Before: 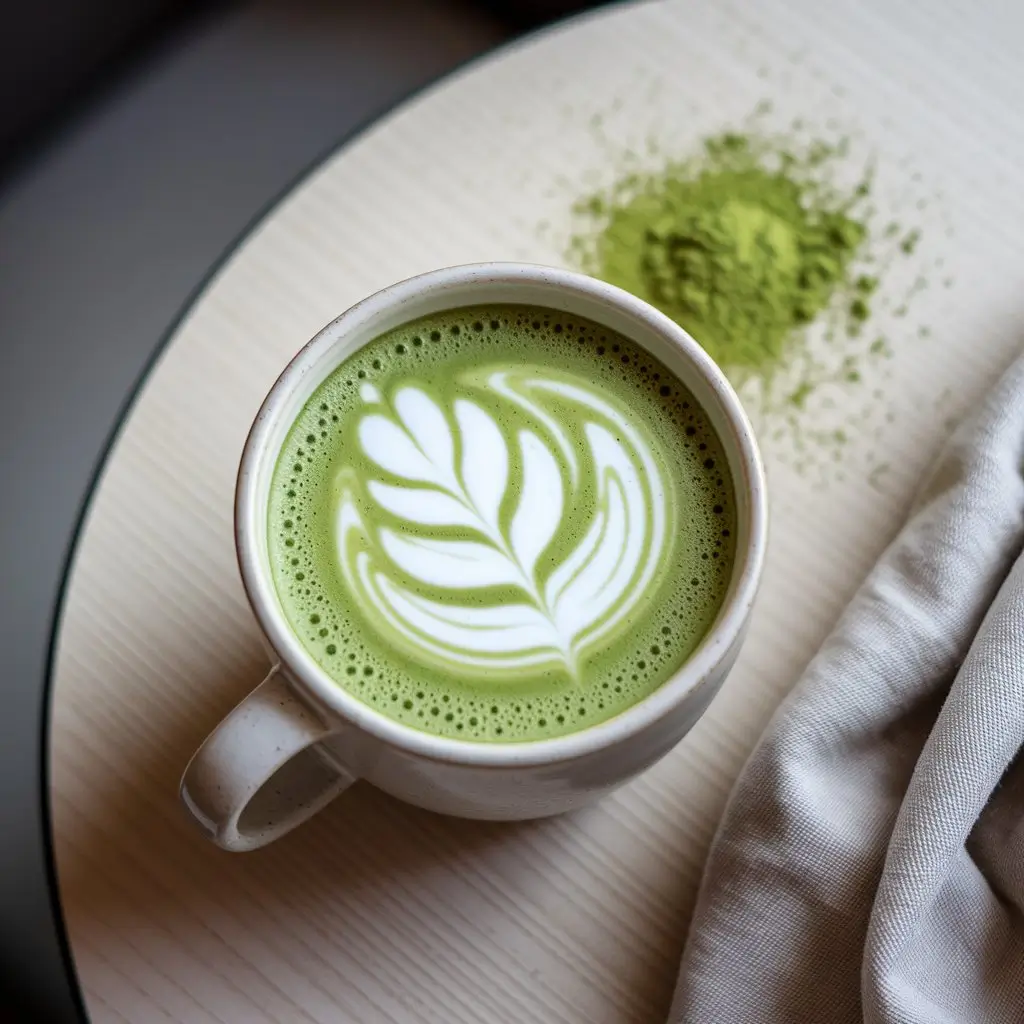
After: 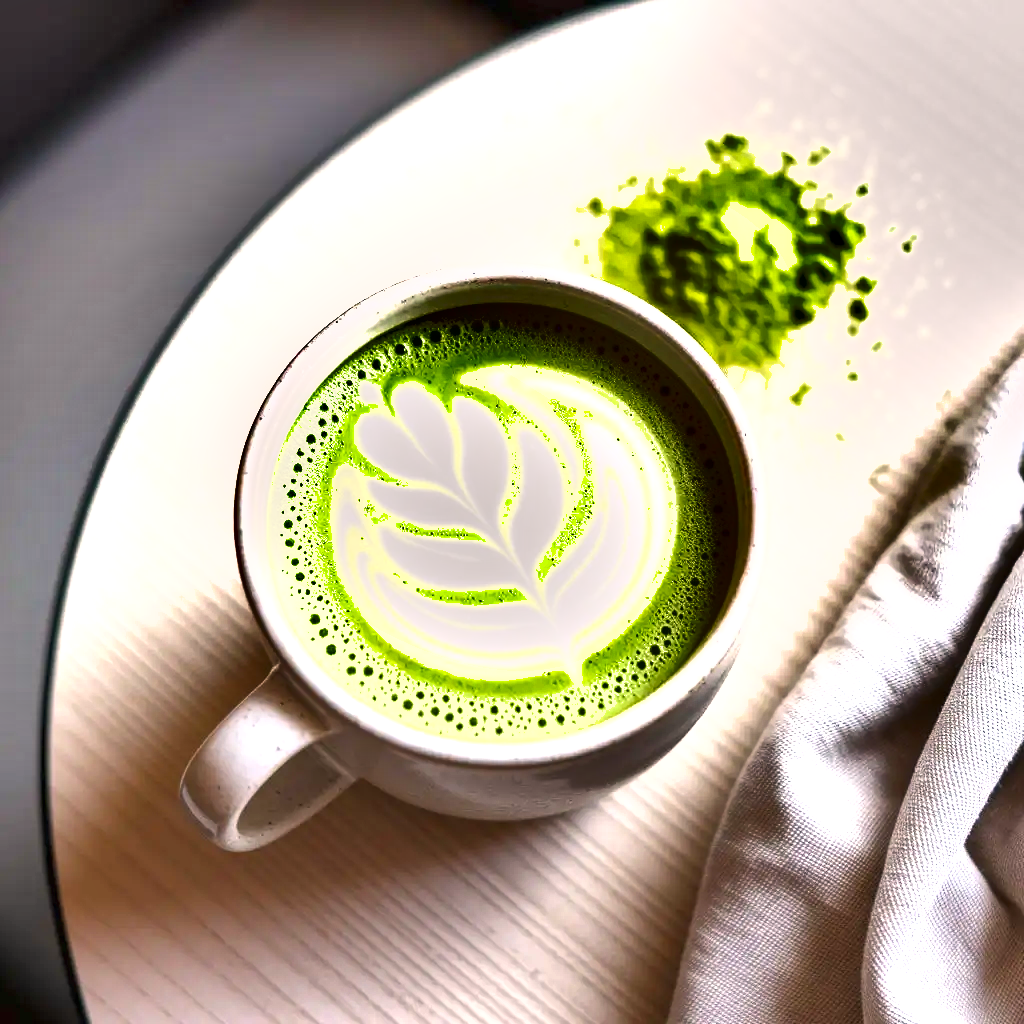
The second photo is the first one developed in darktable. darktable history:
shadows and highlights: shadows 30.62, highlights -62.67, soften with gaussian
exposure: black level correction 0, exposure 1.455 EV, compensate highlight preservation false
color correction: highlights a* 5.9, highlights b* 4.85
